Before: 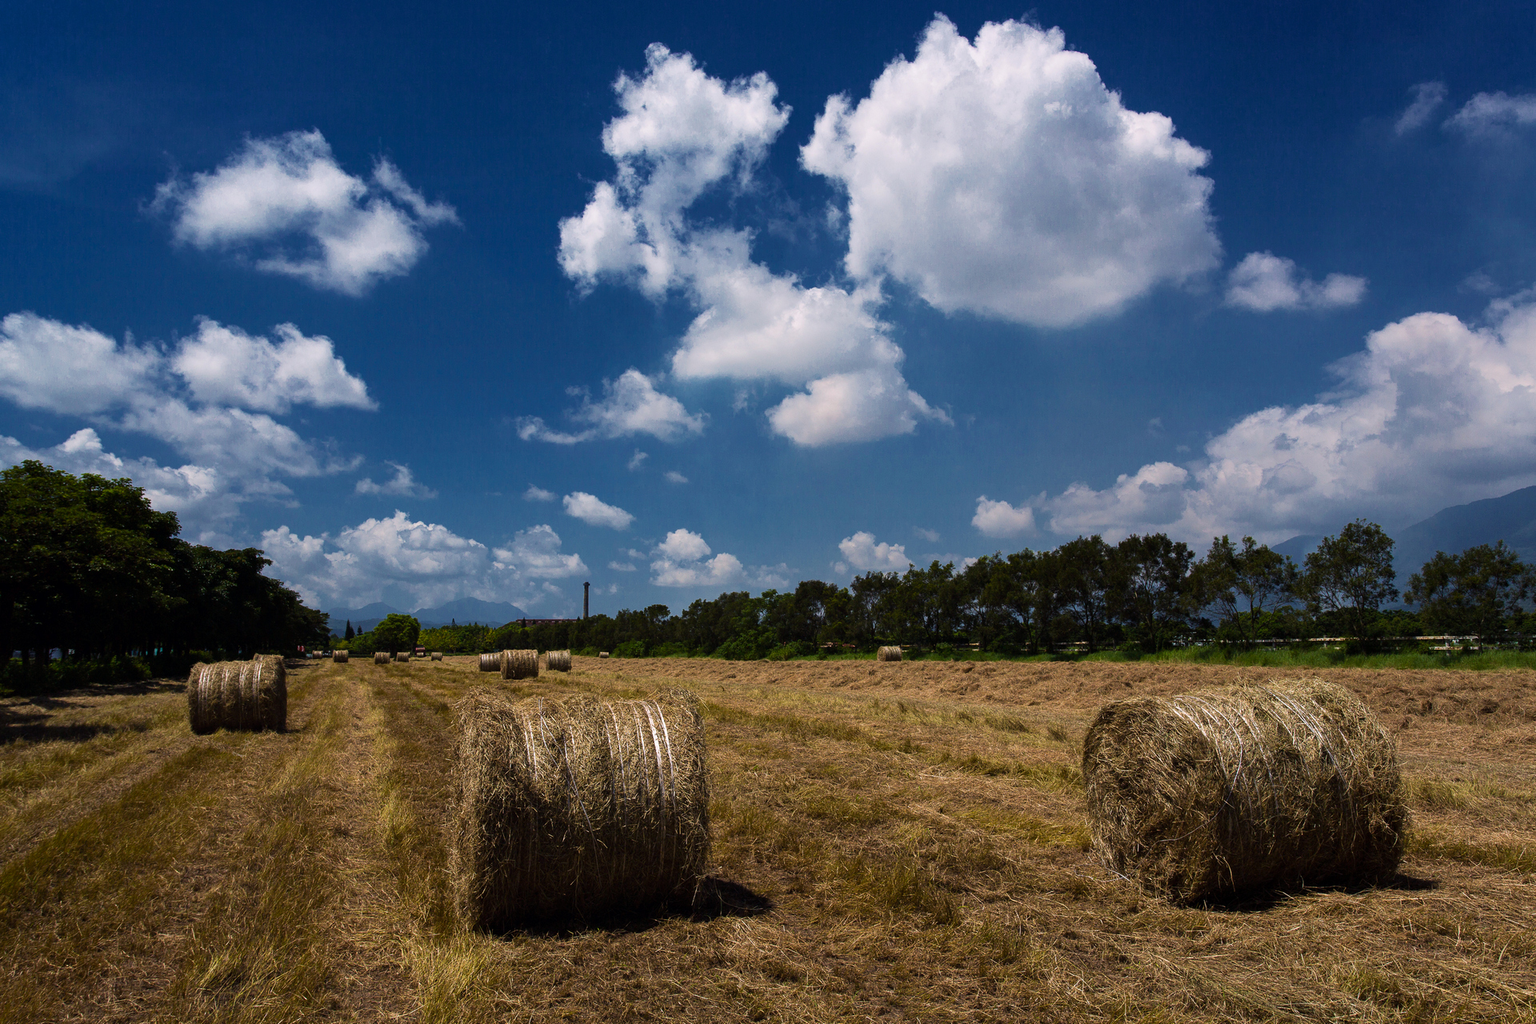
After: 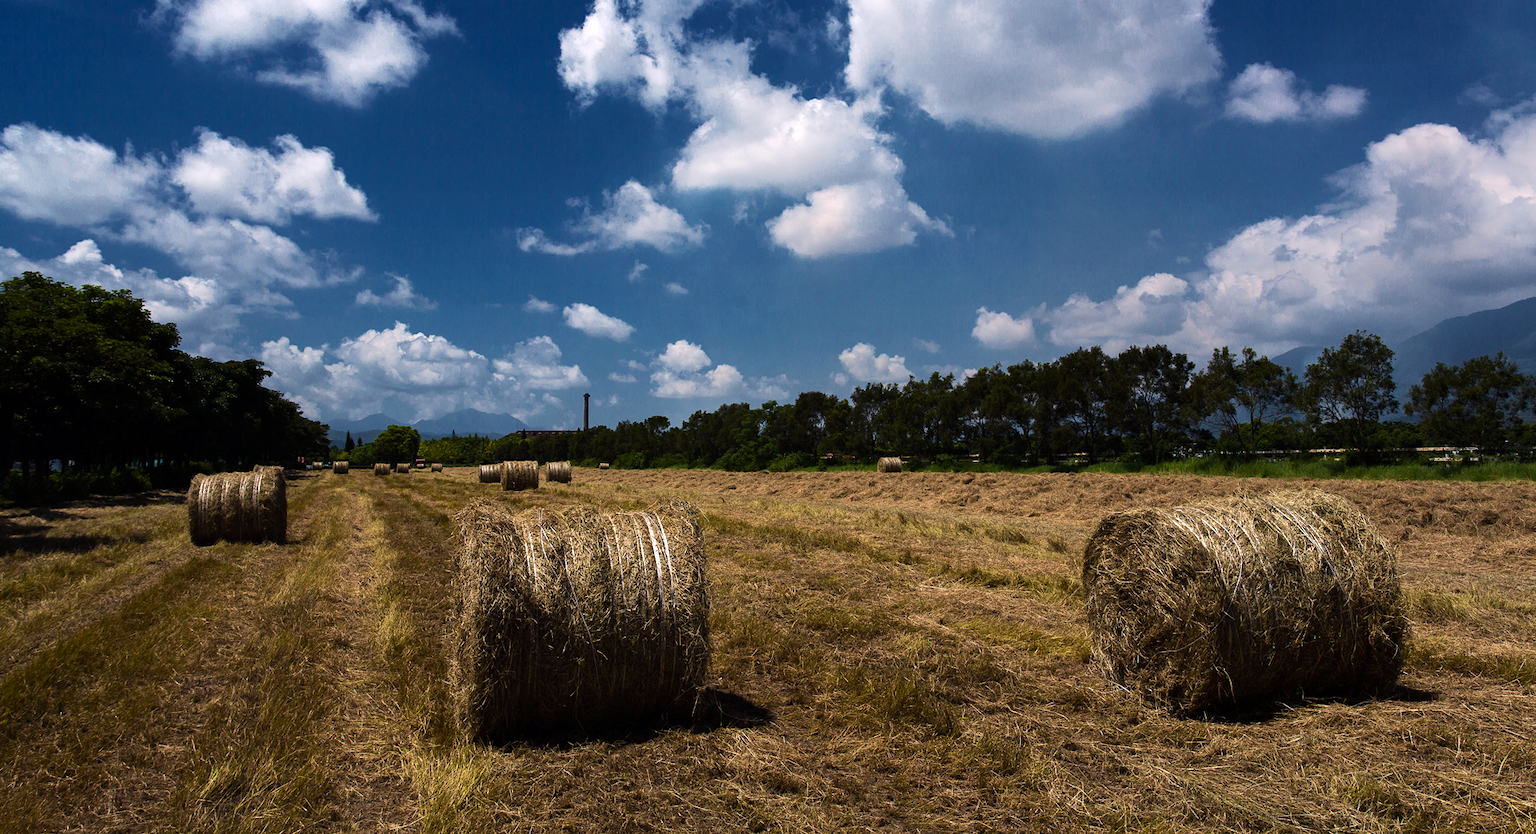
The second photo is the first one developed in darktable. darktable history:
crop and rotate: top 18.507%
tone equalizer: -8 EV -0.417 EV, -7 EV -0.389 EV, -6 EV -0.333 EV, -5 EV -0.222 EV, -3 EV 0.222 EV, -2 EV 0.333 EV, -1 EV 0.389 EV, +0 EV 0.417 EV, edges refinement/feathering 500, mask exposure compensation -1.57 EV, preserve details no
